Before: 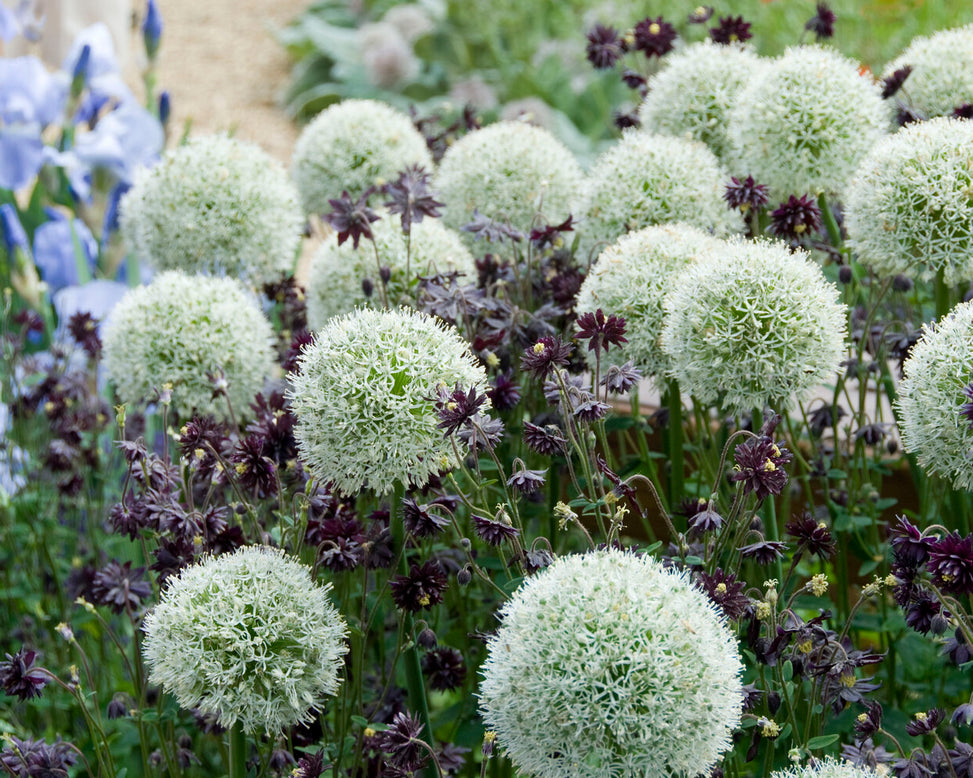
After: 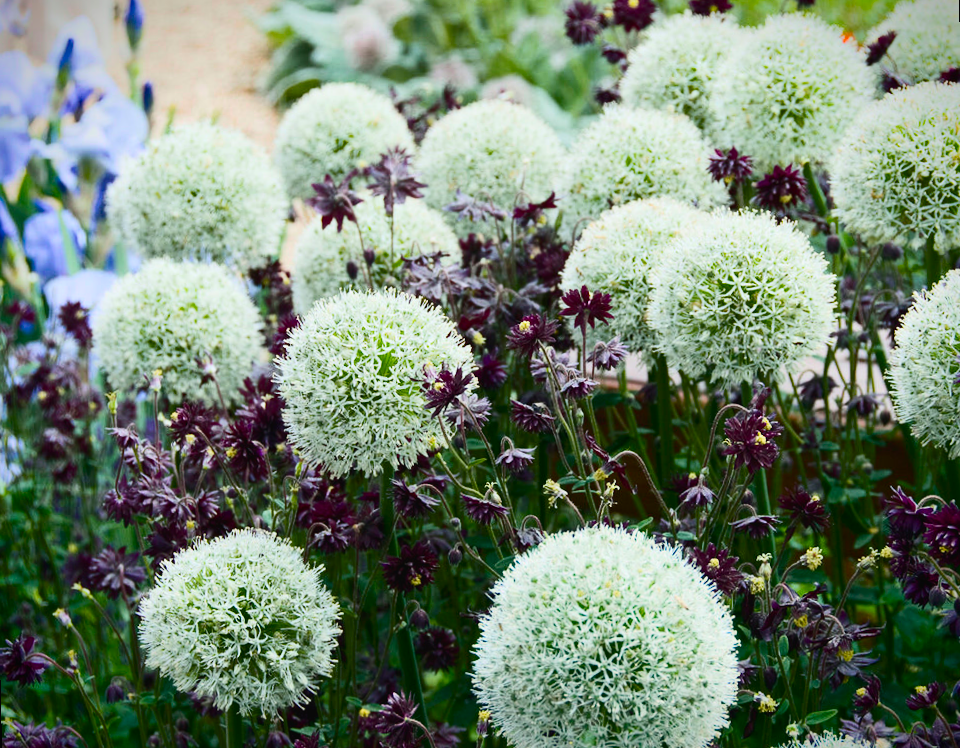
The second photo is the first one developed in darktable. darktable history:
contrast brightness saturation: contrast 0.16, saturation 0.32
rotate and perspective: rotation -1.32°, lens shift (horizontal) -0.031, crop left 0.015, crop right 0.985, crop top 0.047, crop bottom 0.982
vignetting: fall-off start 88.53%, fall-off radius 44.2%, saturation 0.376, width/height ratio 1.161
tone curve: curves: ch0 [(0, 0.023) (0.217, 0.19) (0.754, 0.801) (1, 0.977)]; ch1 [(0, 0) (0.392, 0.398) (0.5, 0.5) (0.521, 0.528) (0.56, 0.577) (1, 1)]; ch2 [(0, 0) (0.5, 0.5) (0.579, 0.561) (0.65, 0.657) (1, 1)], color space Lab, independent channels, preserve colors none
